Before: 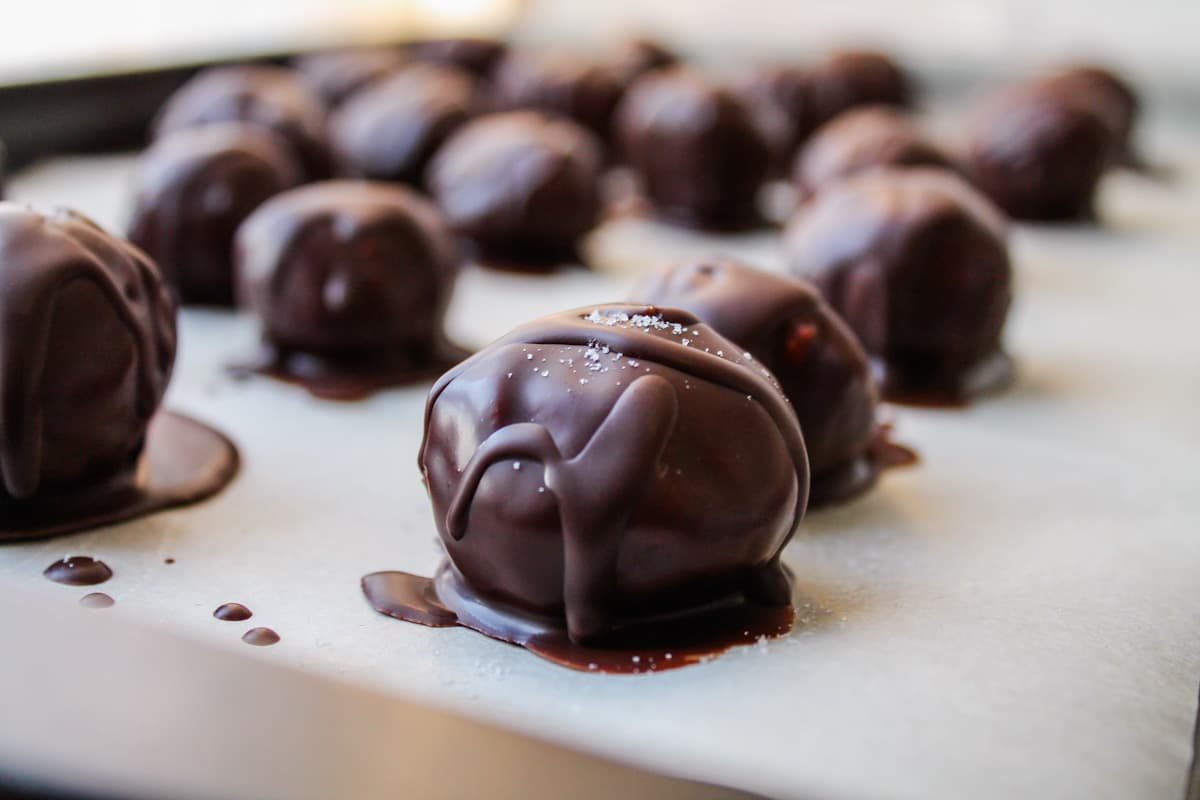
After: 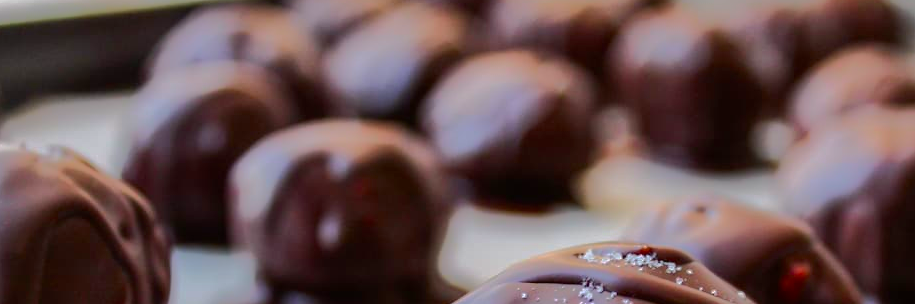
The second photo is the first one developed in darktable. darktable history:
crop: left 0.579%, top 7.627%, right 23.167%, bottom 54.275%
shadows and highlights: shadows 38.43, highlights -74.54
contrast brightness saturation: contrast 0.18, saturation 0.3
